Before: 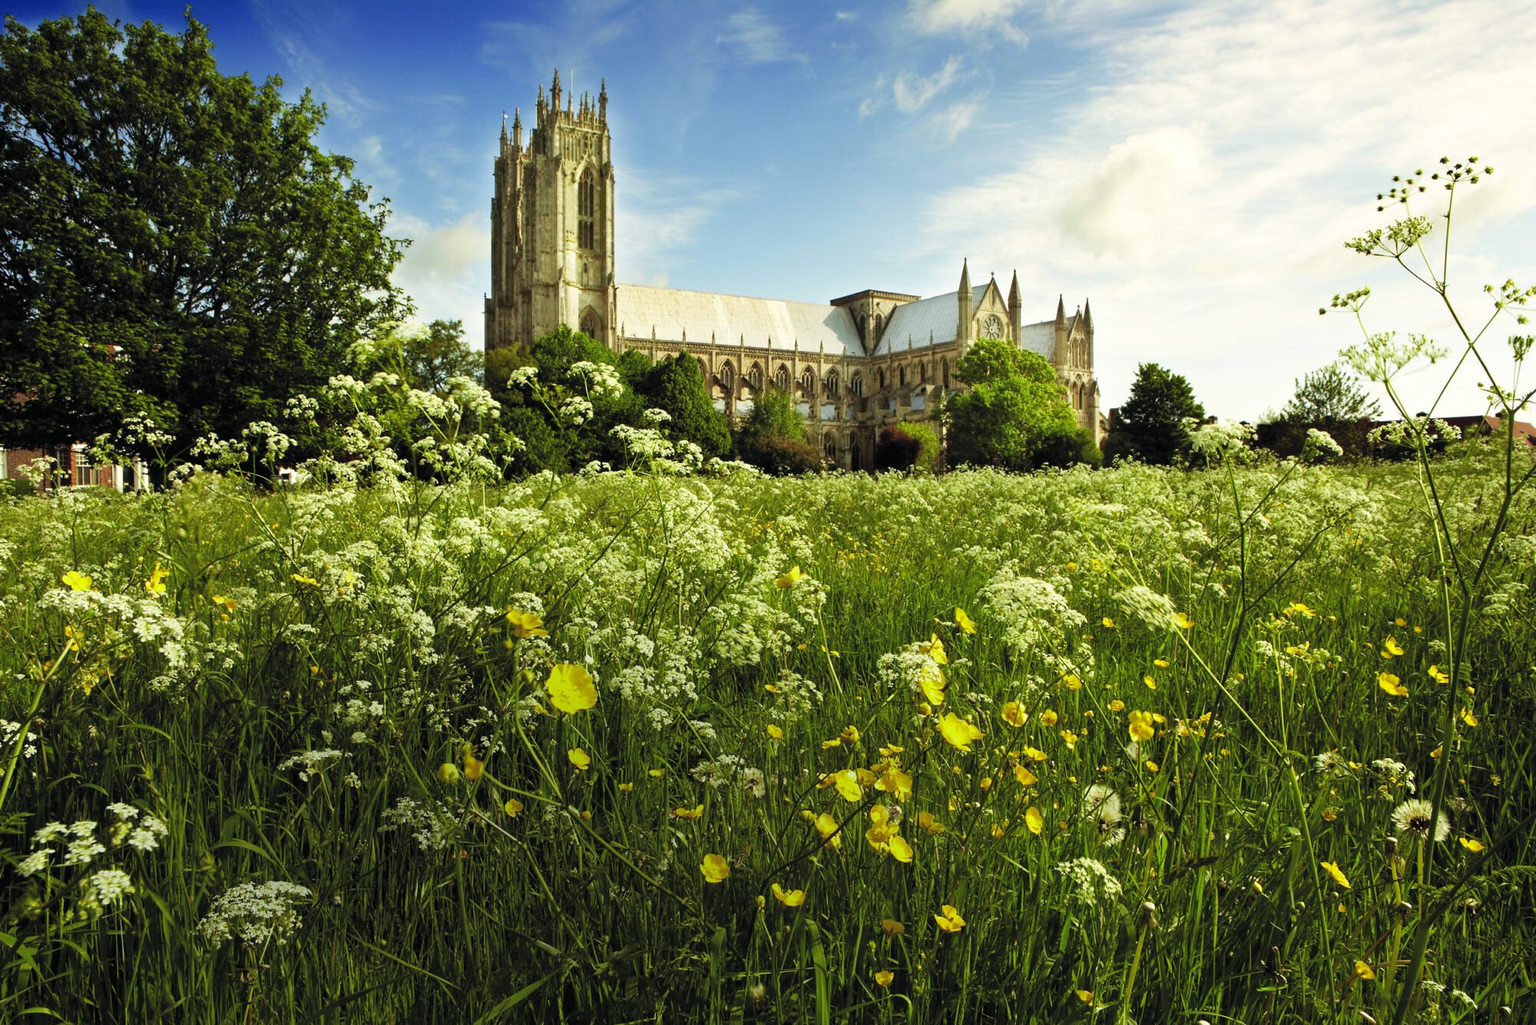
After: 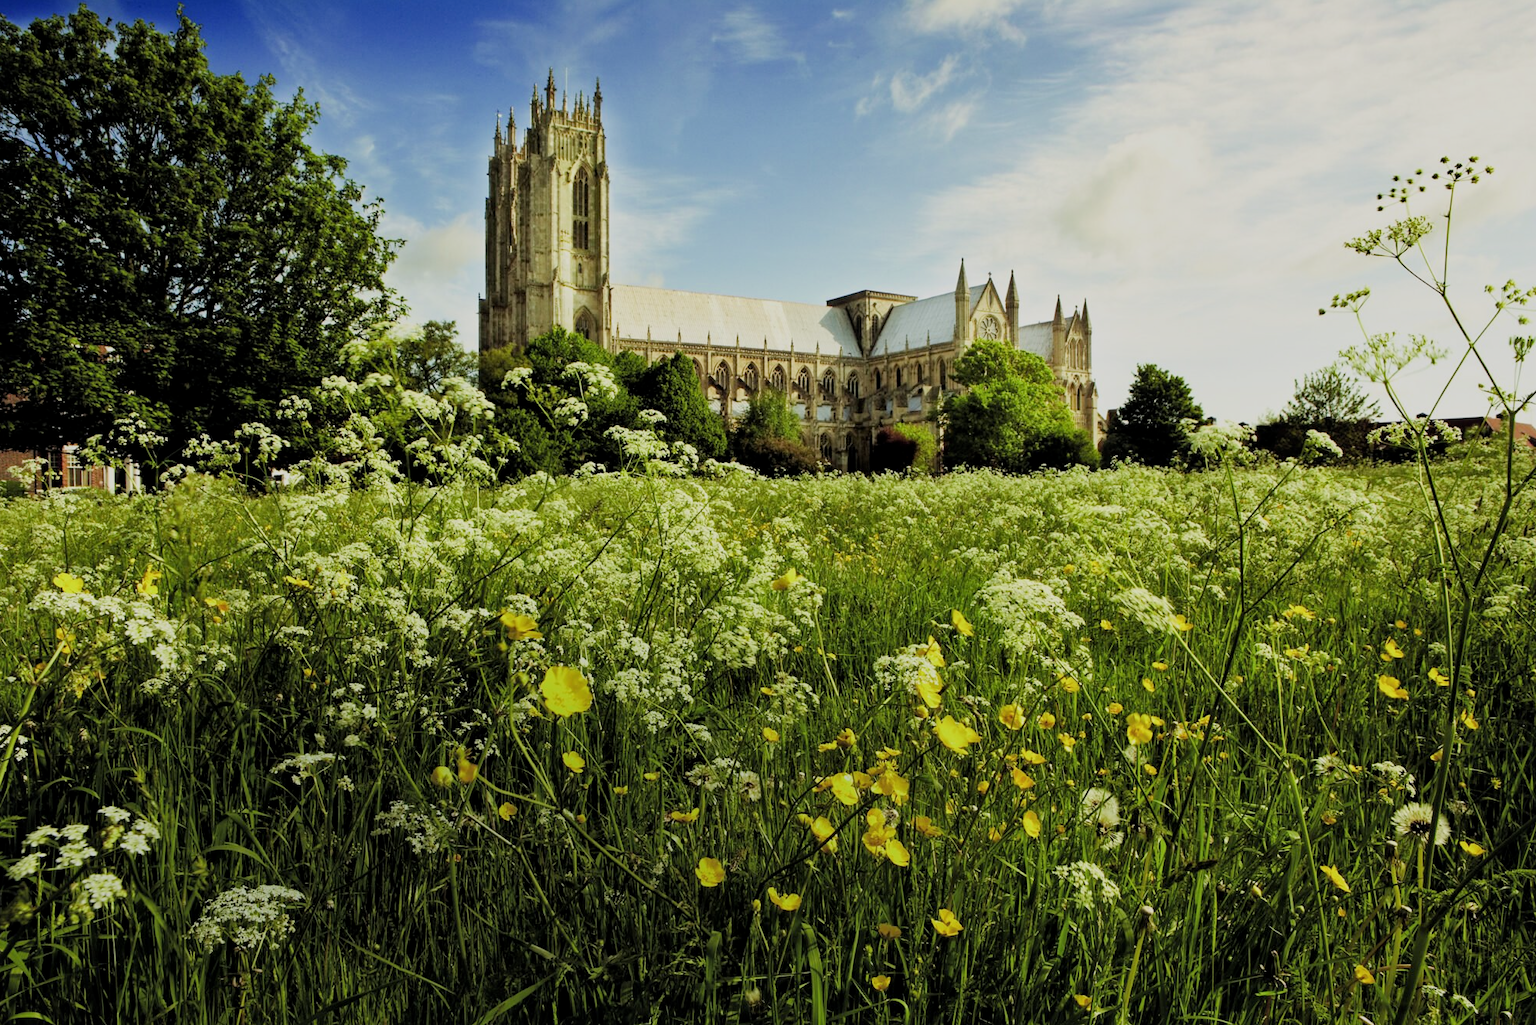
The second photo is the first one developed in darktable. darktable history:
filmic rgb: black relative exposure -7.65 EV, white relative exposure 4.56 EV, hardness 3.61
local contrast: mode bilateral grid, contrast 20, coarseness 50, detail 120%, midtone range 0.2
crop and rotate: left 0.614%, top 0.179%, bottom 0.309%
